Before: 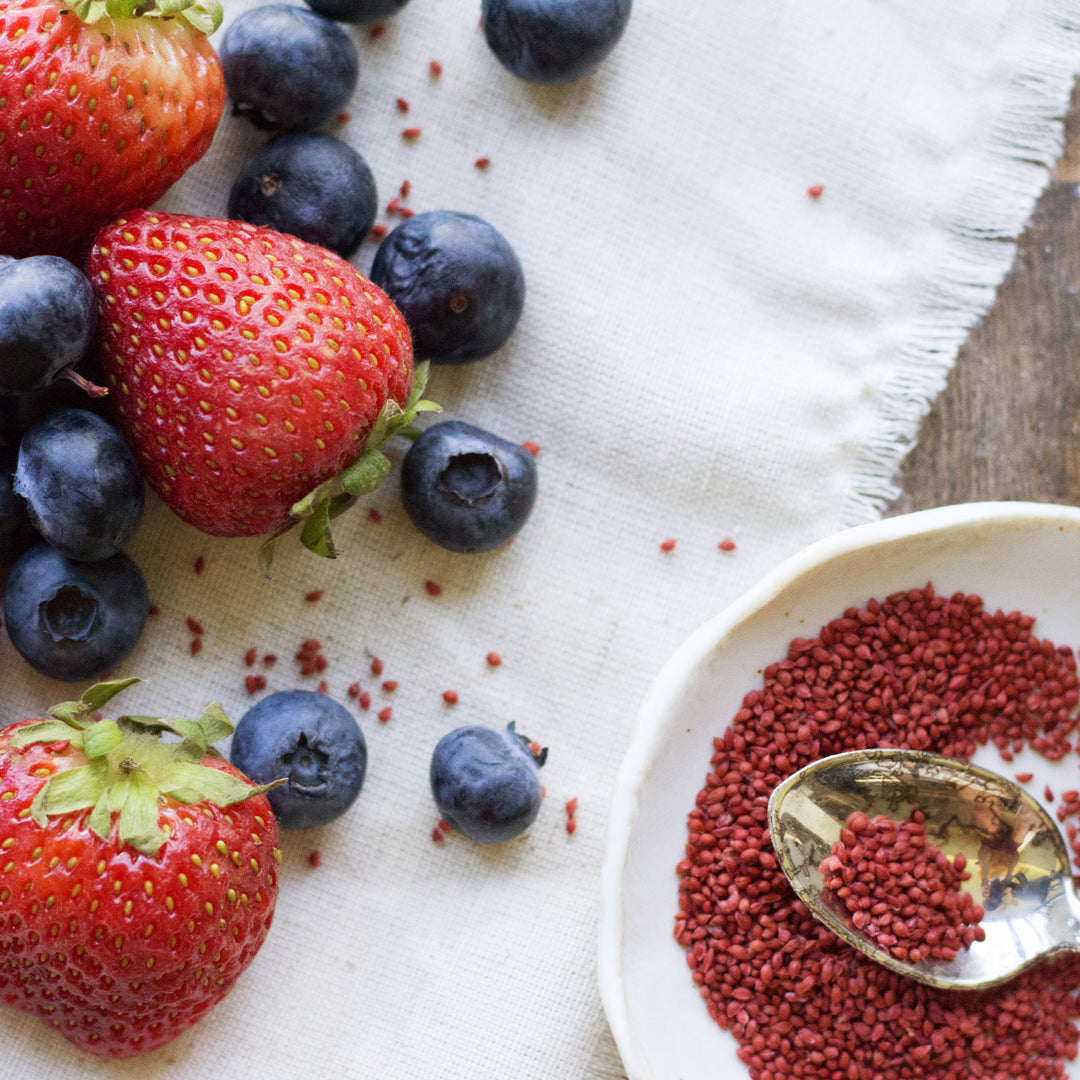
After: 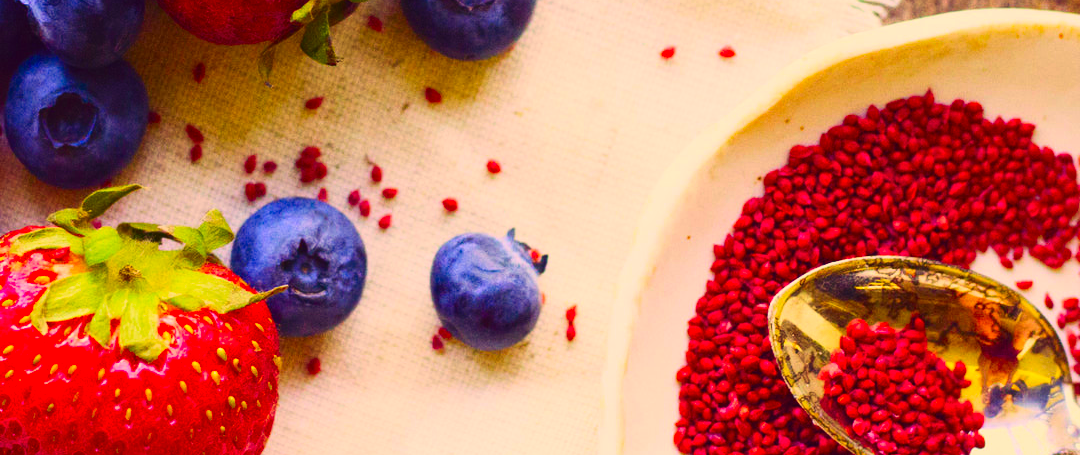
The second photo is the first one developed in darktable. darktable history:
crop: top 45.668%, bottom 12.14%
color correction: highlights a* 14.94, highlights b* 31.05
contrast brightness saturation: contrast 0.257, brightness 0.01, saturation 0.856
color balance rgb: shadows lift › luminance -21.868%, shadows lift › chroma 8.905%, shadows lift › hue 285.7°, power › hue 71.85°, global offset › luminance 0.72%, perceptual saturation grading › global saturation 30.619%, contrast -9.429%
